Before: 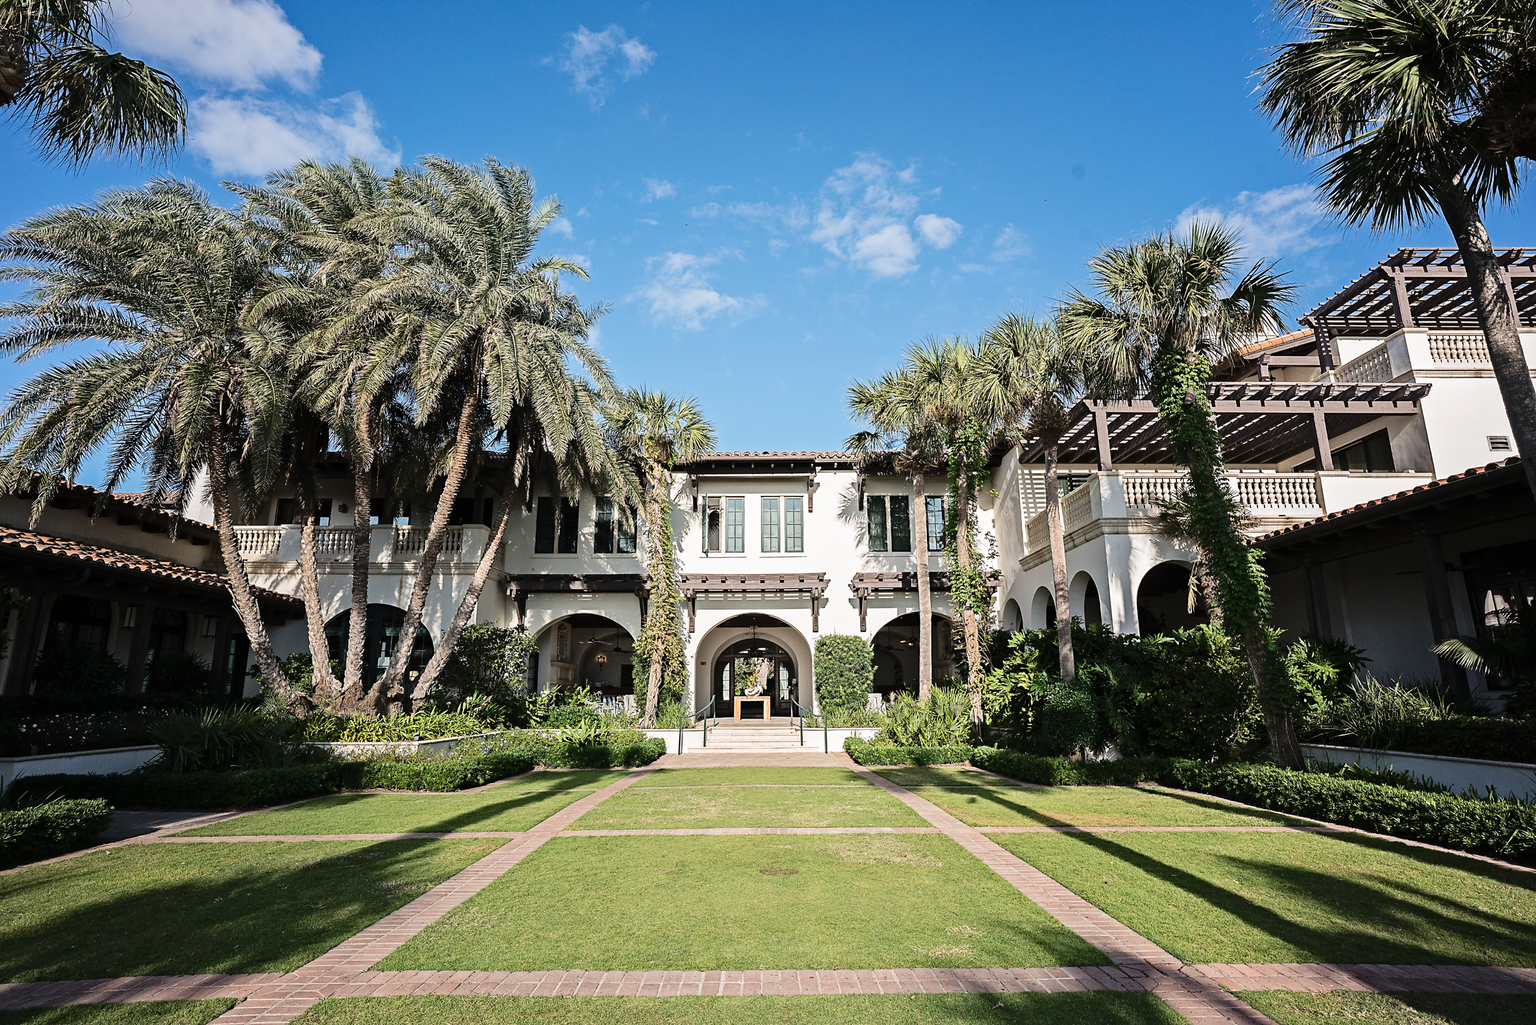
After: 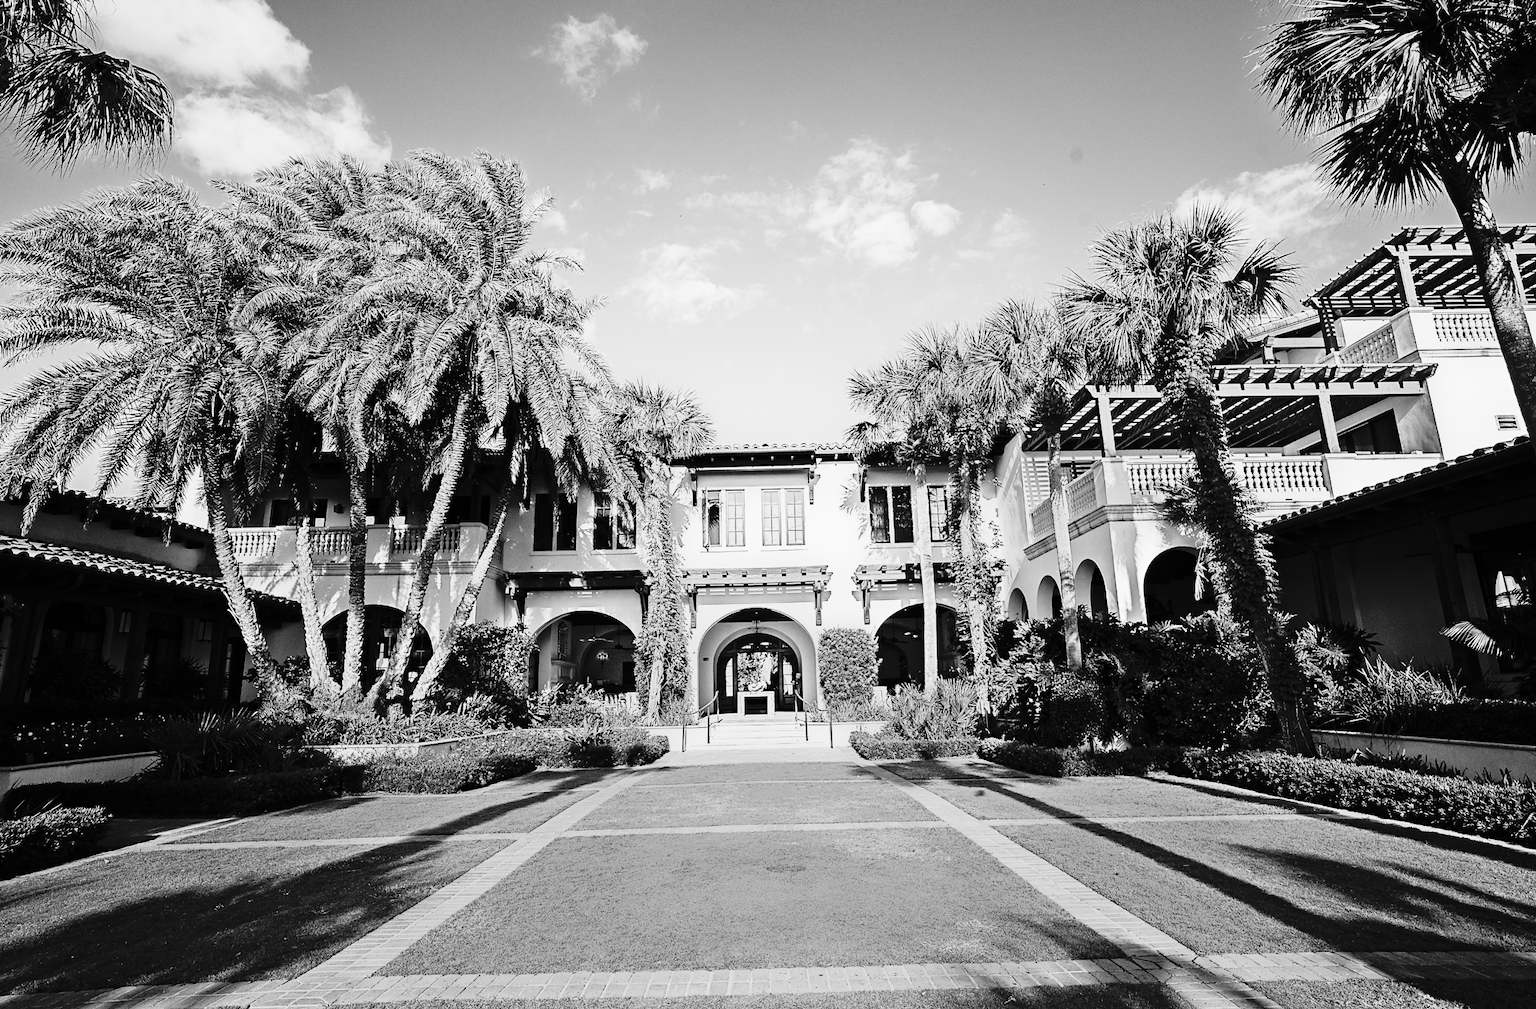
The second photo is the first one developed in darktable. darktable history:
monochrome: a -11.7, b 1.62, size 0.5, highlights 0.38
white balance: red 1.138, green 0.996, blue 0.812
contrast brightness saturation: contrast 0.18, saturation 0.3
rotate and perspective: rotation -1°, crop left 0.011, crop right 0.989, crop top 0.025, crop bottom 0.975
base curve: curves: ch0 [(0, 0) (0.028, 0.03) (0.121, 0.232) (0.46, 0.748) (0.859, 0.968) (1, 1)], preserve colors none
